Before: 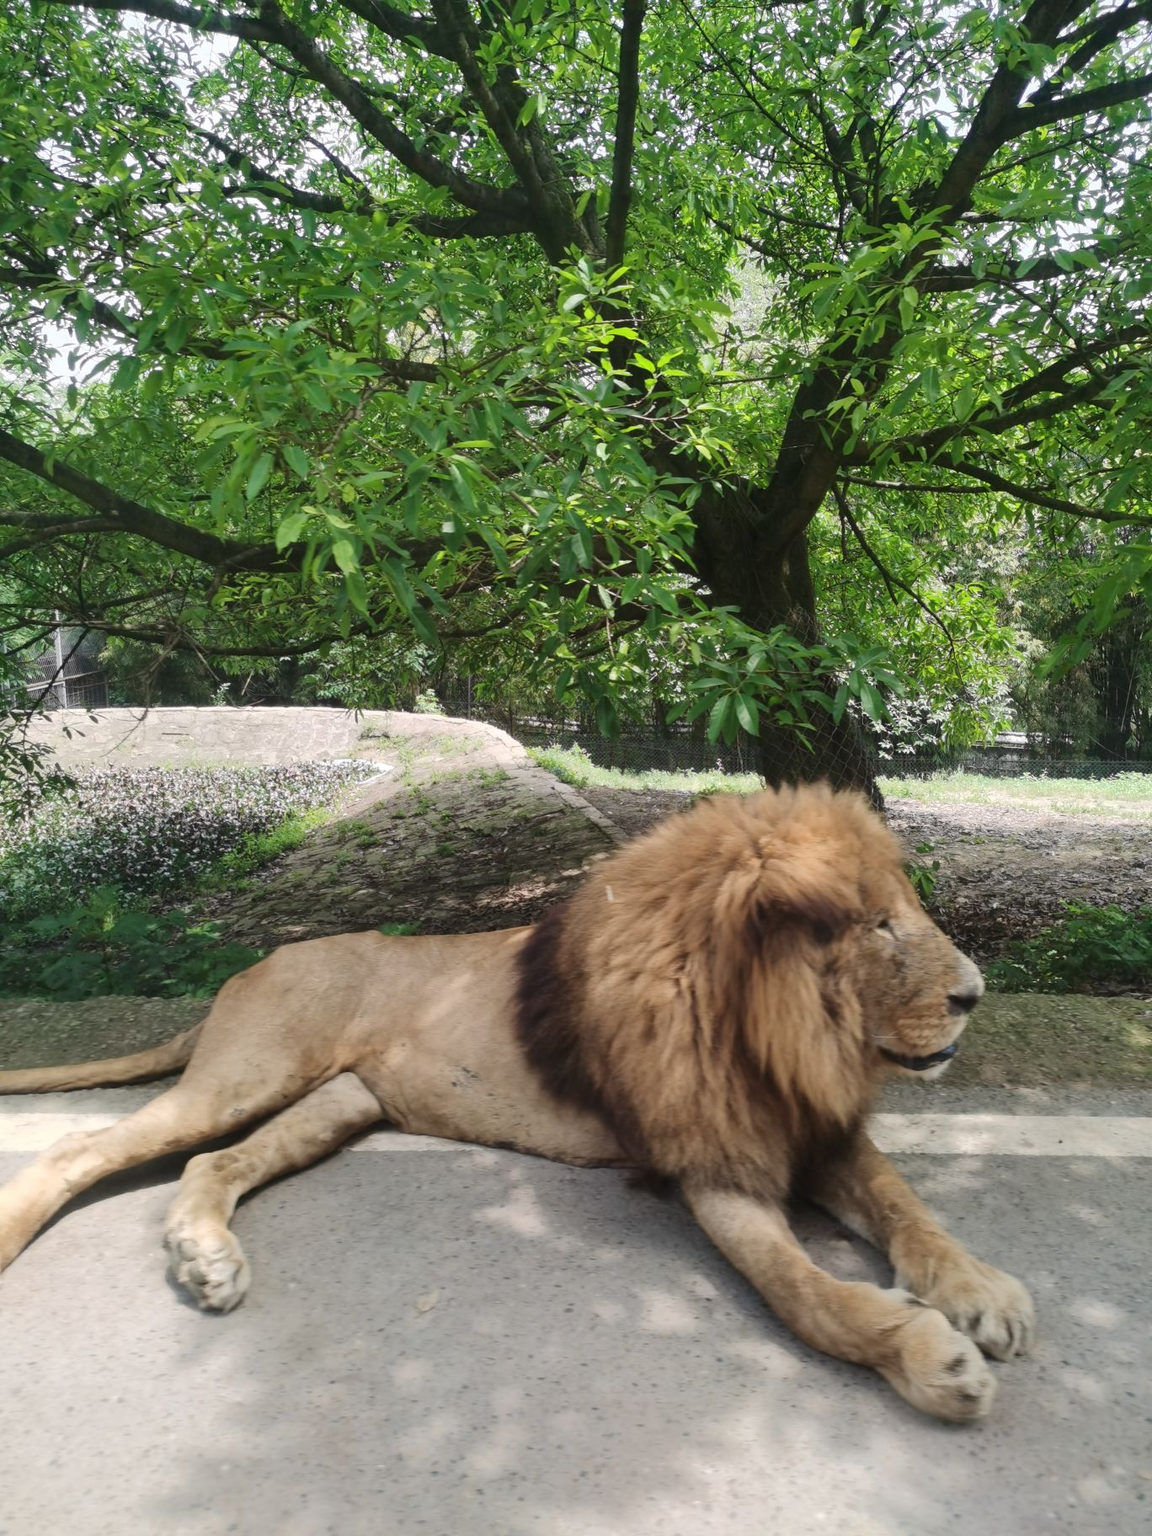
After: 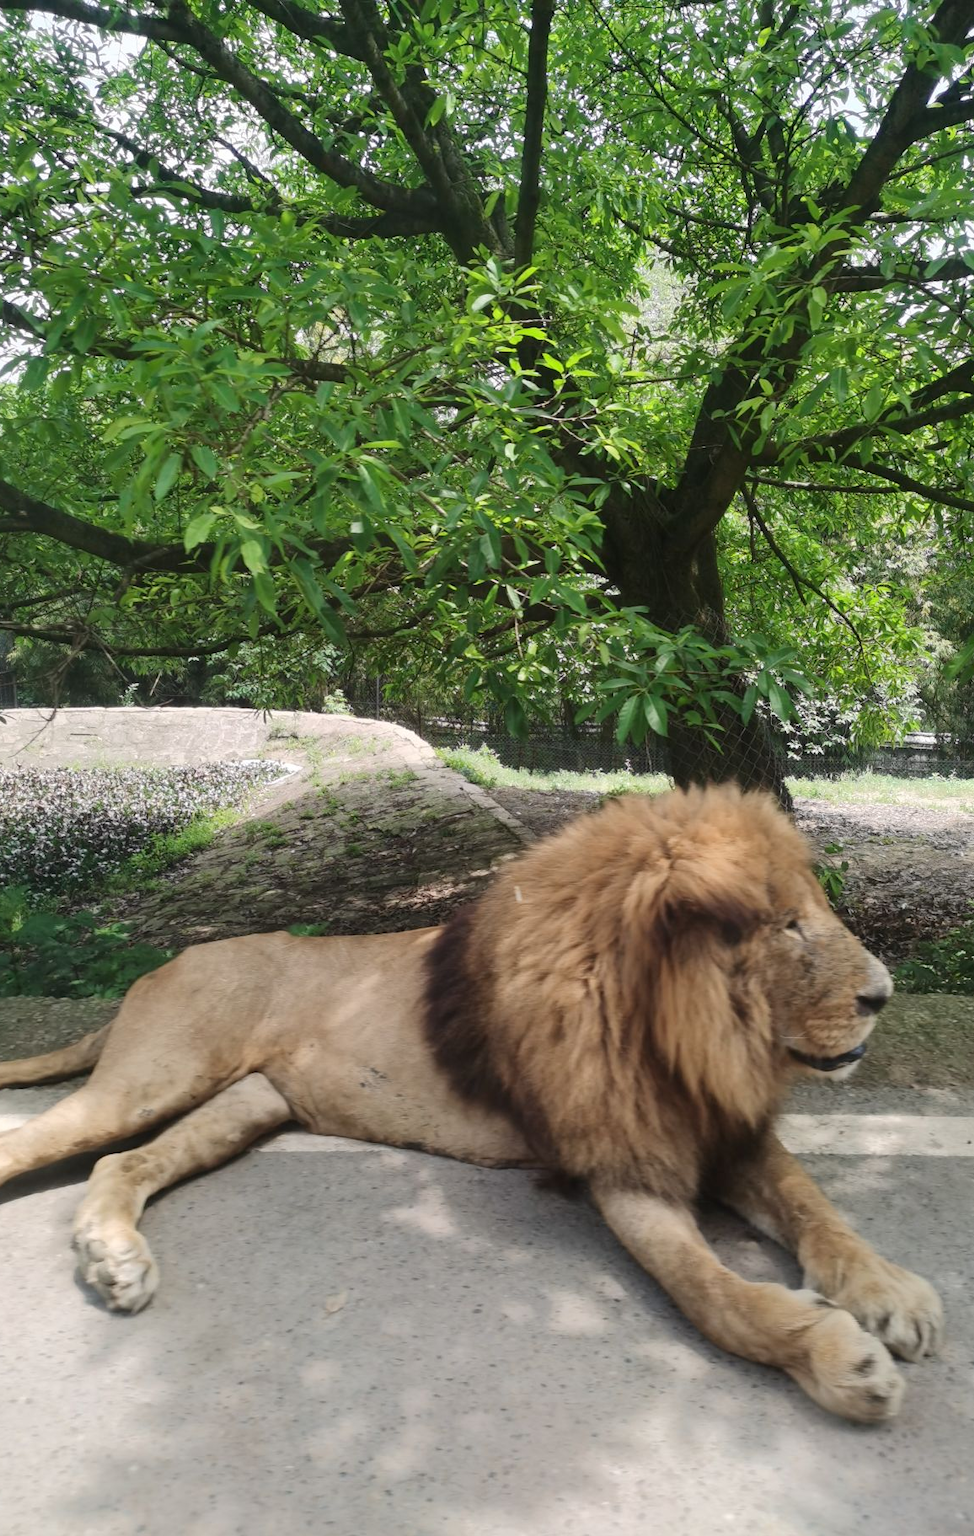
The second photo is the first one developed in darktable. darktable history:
crop: left 7.986%, right 7.505%
